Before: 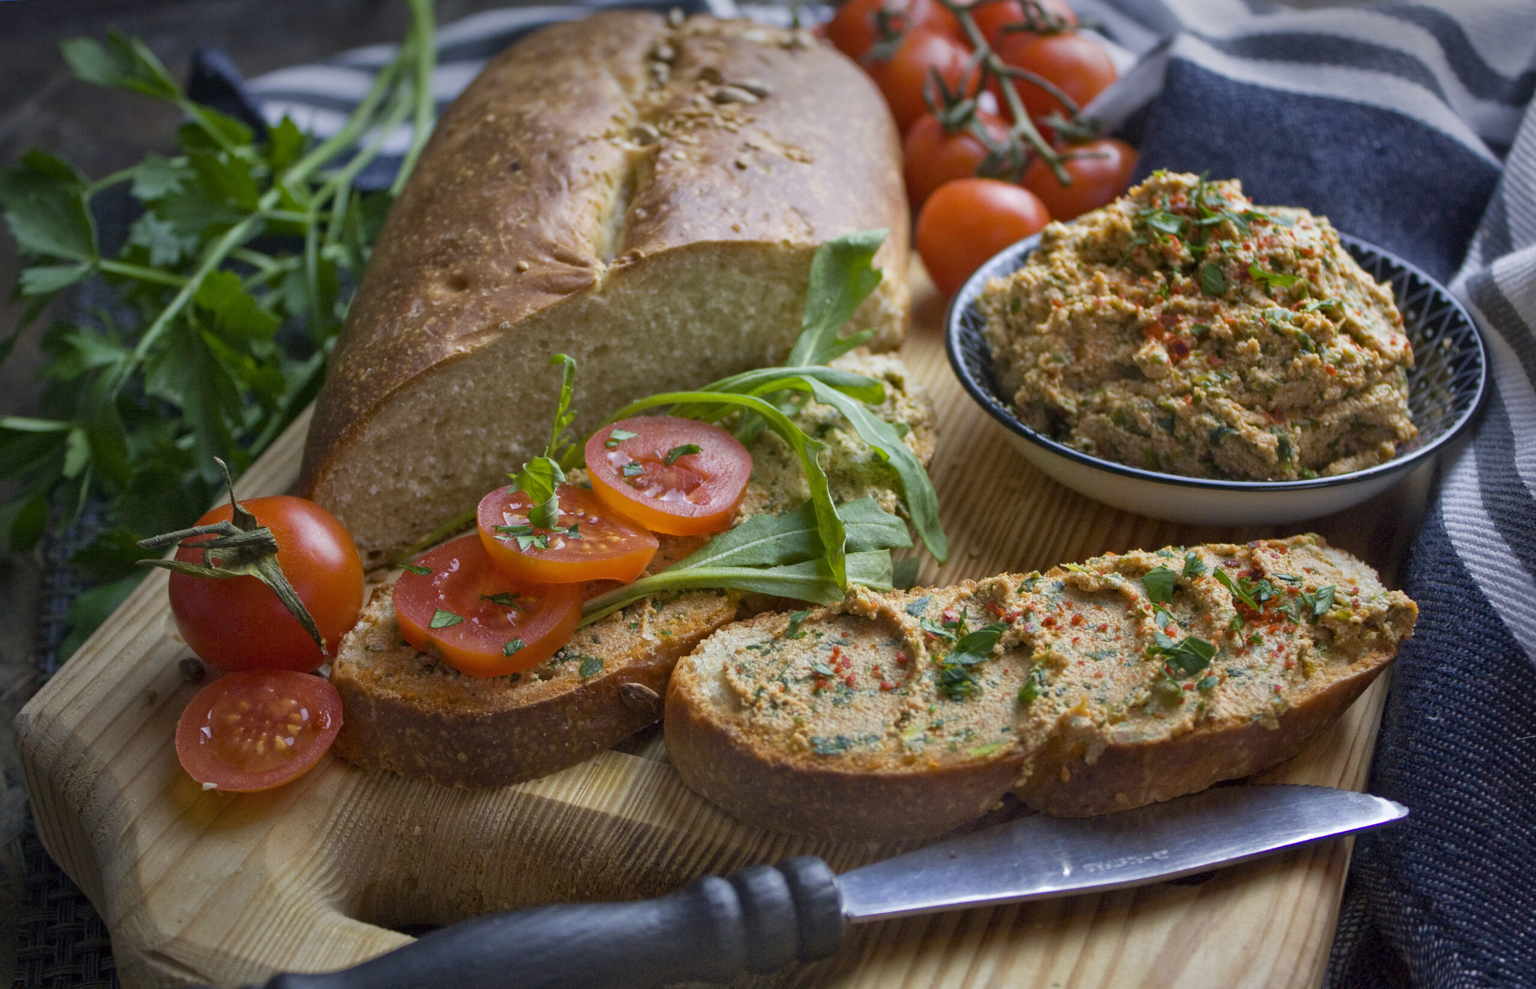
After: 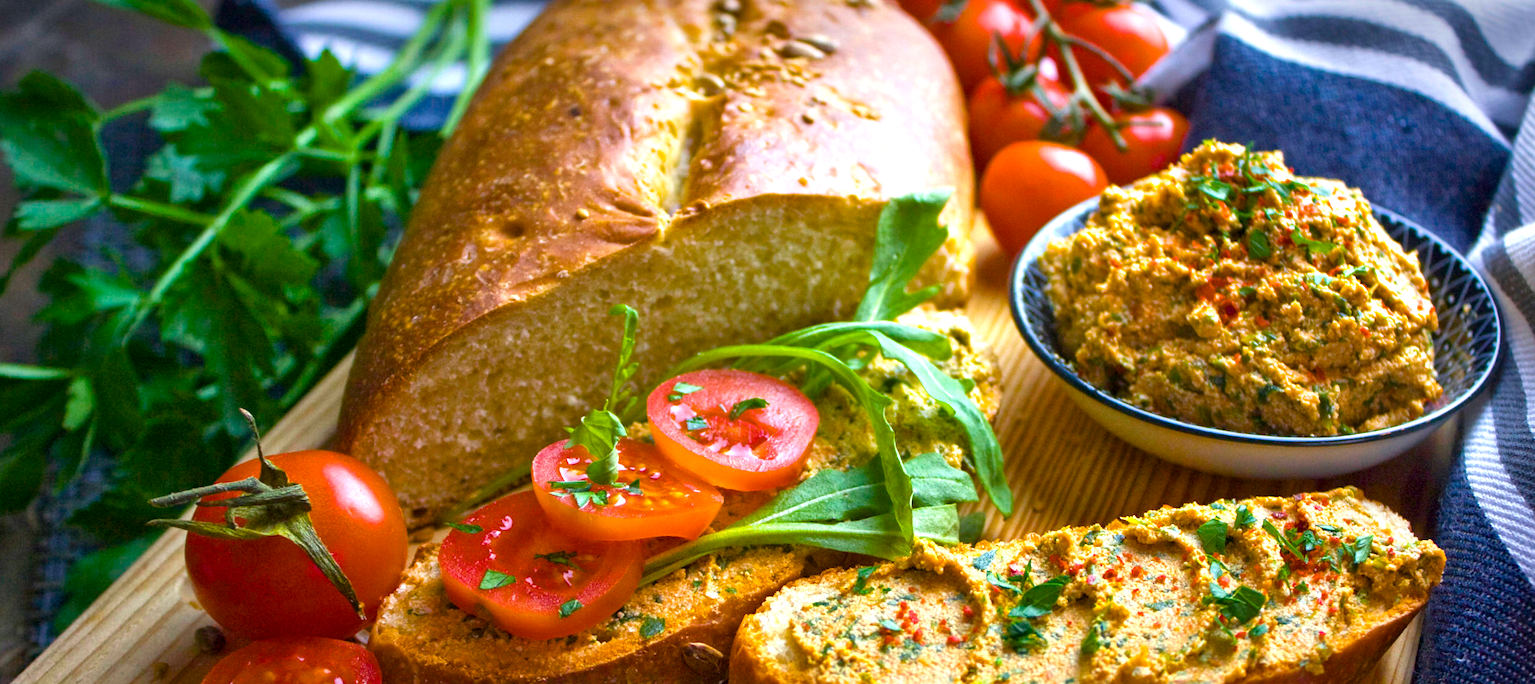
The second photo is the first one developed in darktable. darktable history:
rotate and perspective: rotation -0.013°, lens shift (vertical) -0.027, lens shift (horizontal) 0.178, crop left 0.016, crop right 0.989, crop top 0.082, crop bottom 0.918
crop: bottom 24.988%
white balance: emerald 1
color balance rgb: linear chroma grading › global chroma 10%, perceptual saturation grading › global saturation 40%, perceptual brilliance grading › global brilliance 30%, global vibrance 20%
